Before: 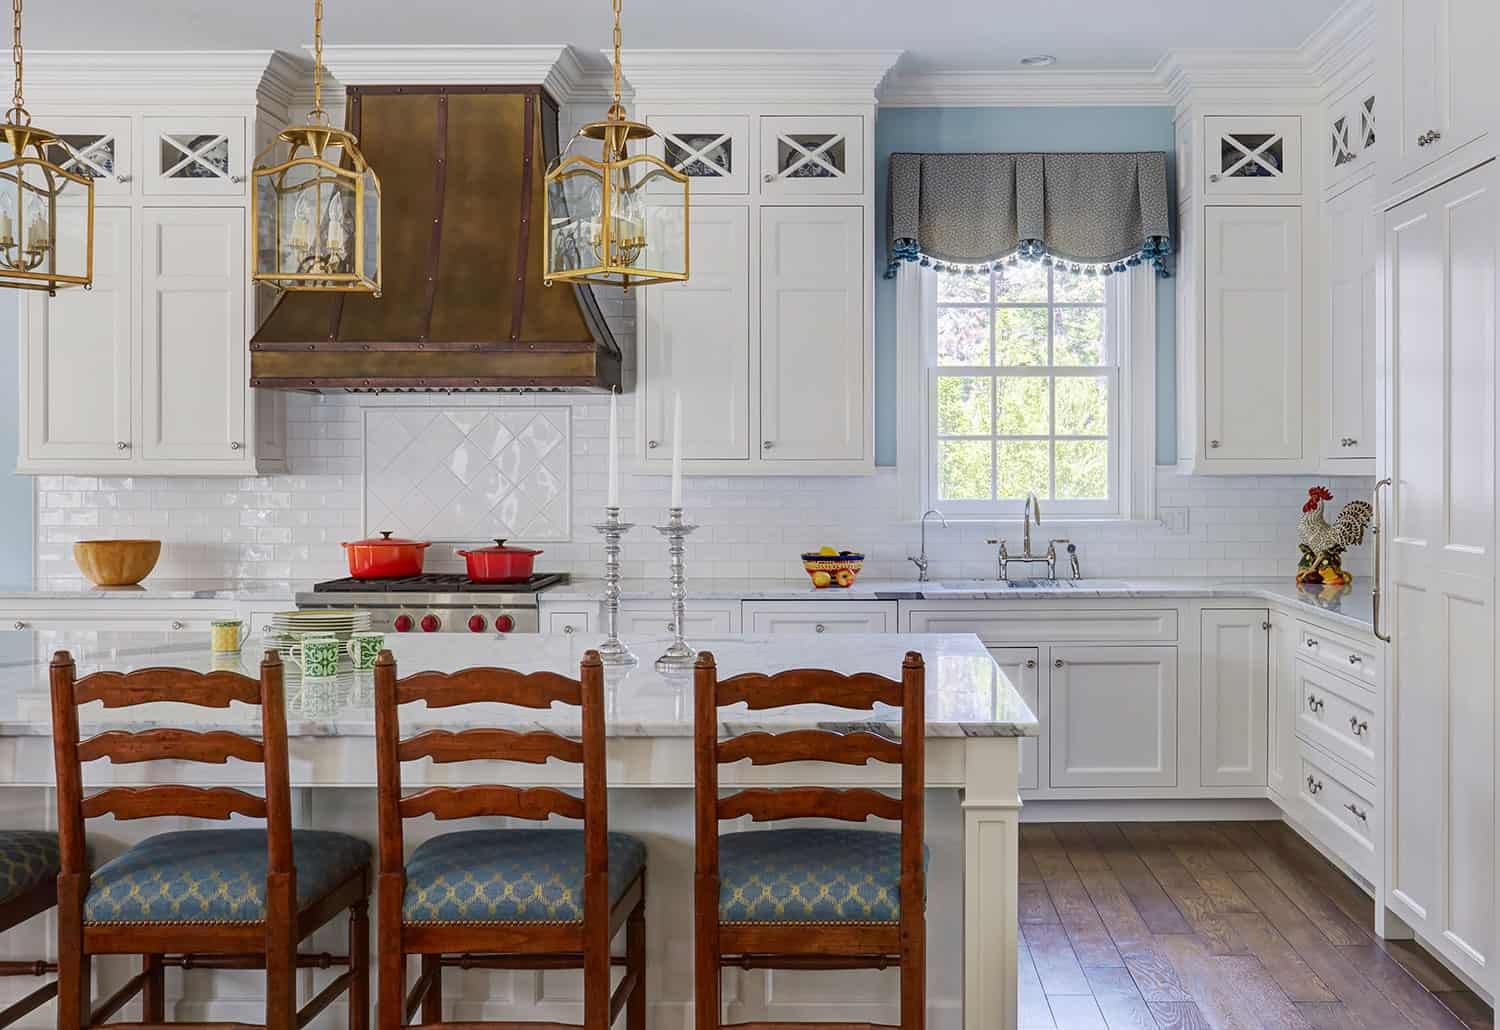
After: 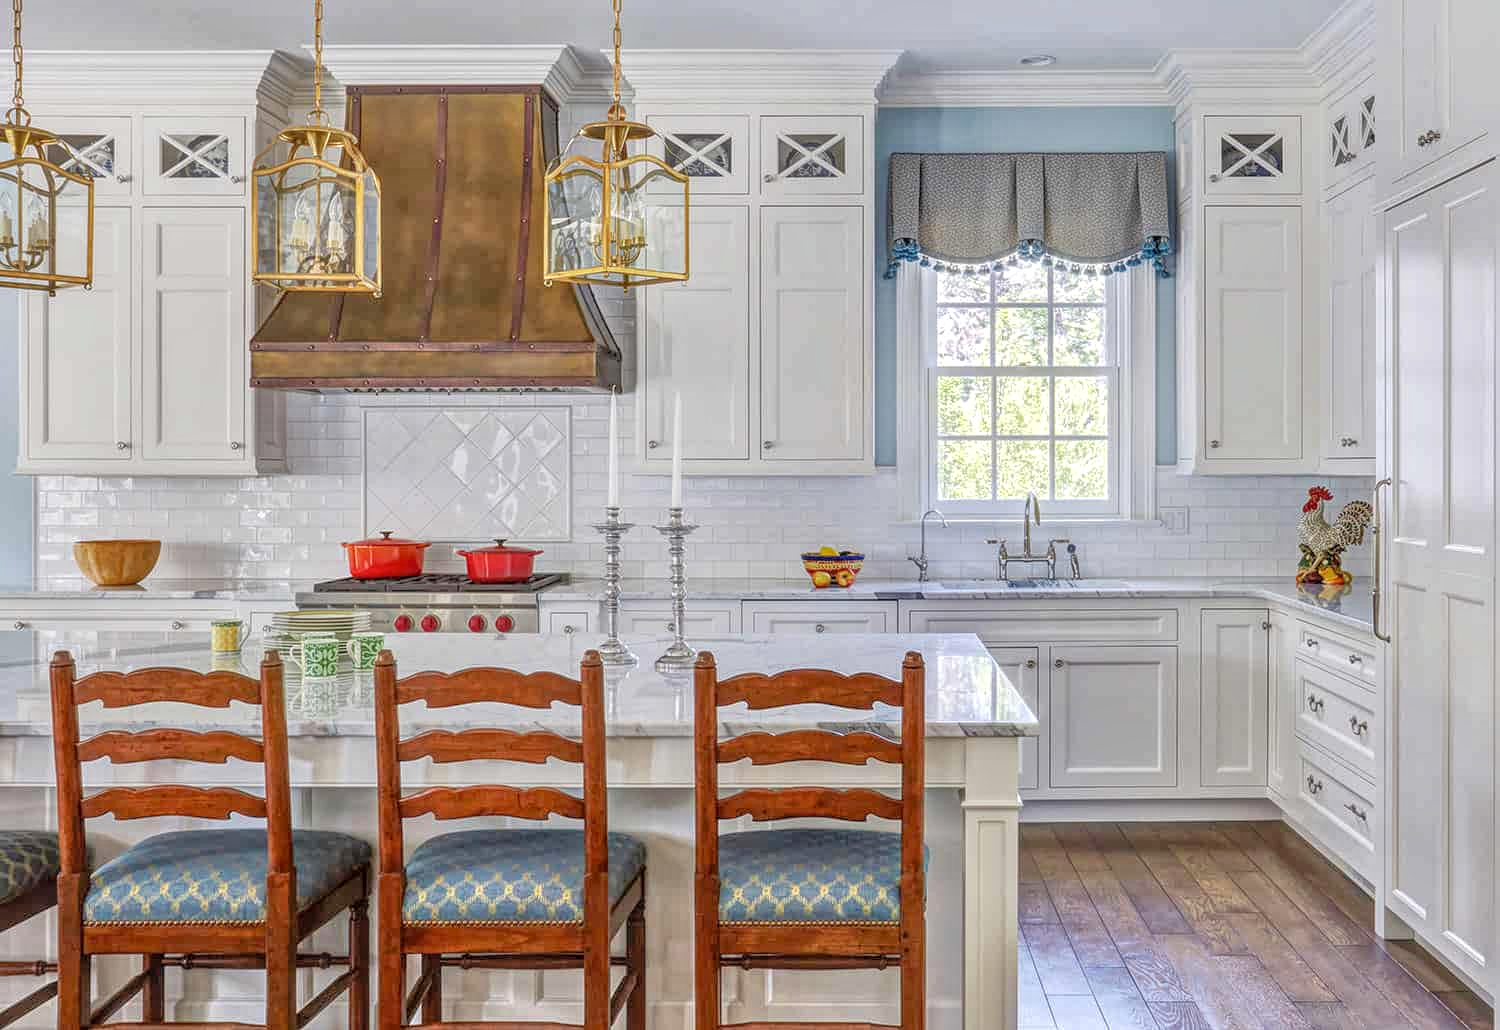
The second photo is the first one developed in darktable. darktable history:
local contrast: highlights 74%, shadows 55%, detail 176%, midtone range 0.207
tone equalizer: -7 EV 0.15 EV, -6 EV 0.6 EV, -5 EV 1.15 EV, -4 EV 1.33 EV, -3 EV 1.15 EV, -2 EV 0.6 EV, -1 EV 0.15 EV, mask exposure compensation -0.5 EV
color correction: highlights a* 0.003, highlights b* -0.283
